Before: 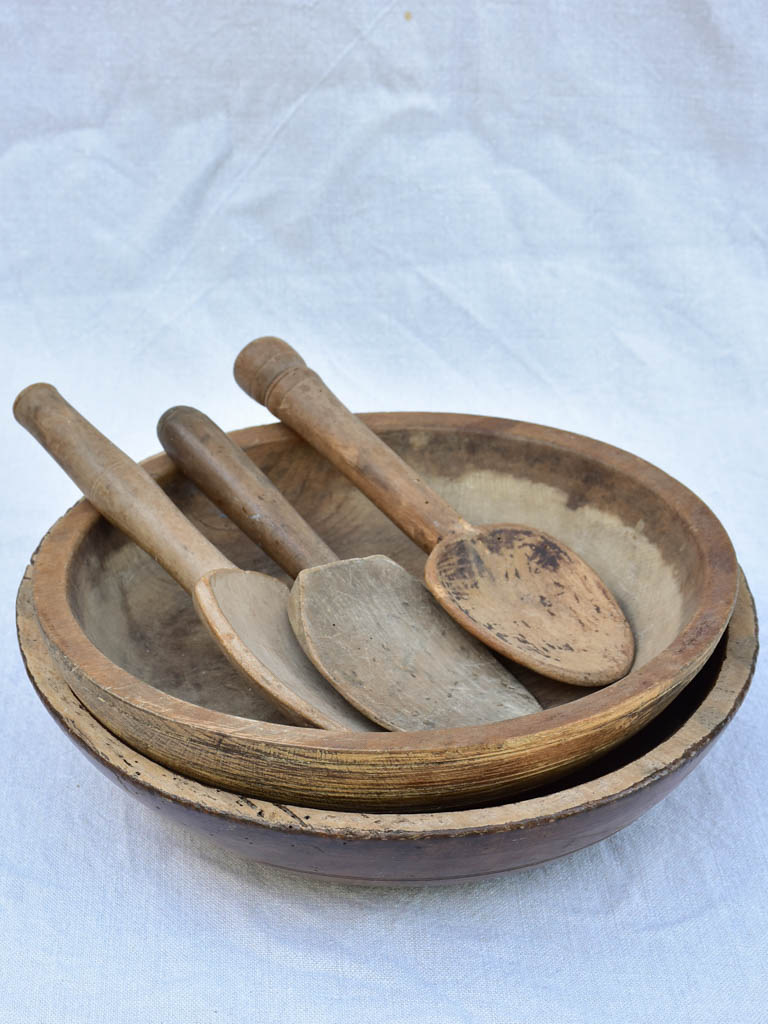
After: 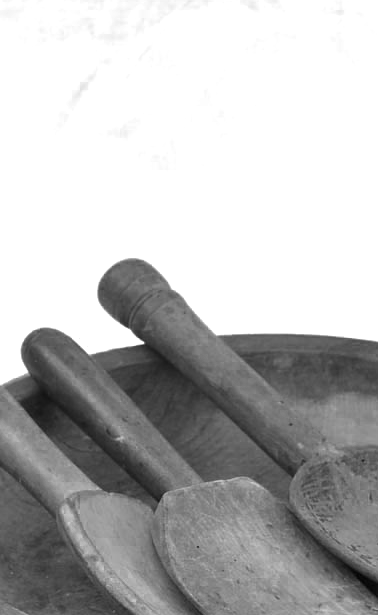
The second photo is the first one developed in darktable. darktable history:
color zones: curves: ch0 [(0.287, 0.048) (0.493, 0.484) (0.737, 0.816)]; ch1 [(0, 0) (0.143, 0) (0.286, 0) (0.429, 0) (0.571, 0) (0.714, 0) (0.857, 0)]
crop: left 17.835%, top 7.675%, right 32.881%, bottom 32.213%
rgb levels: preserve colors max RGB
white balance: red 0.974, blue 1.044
